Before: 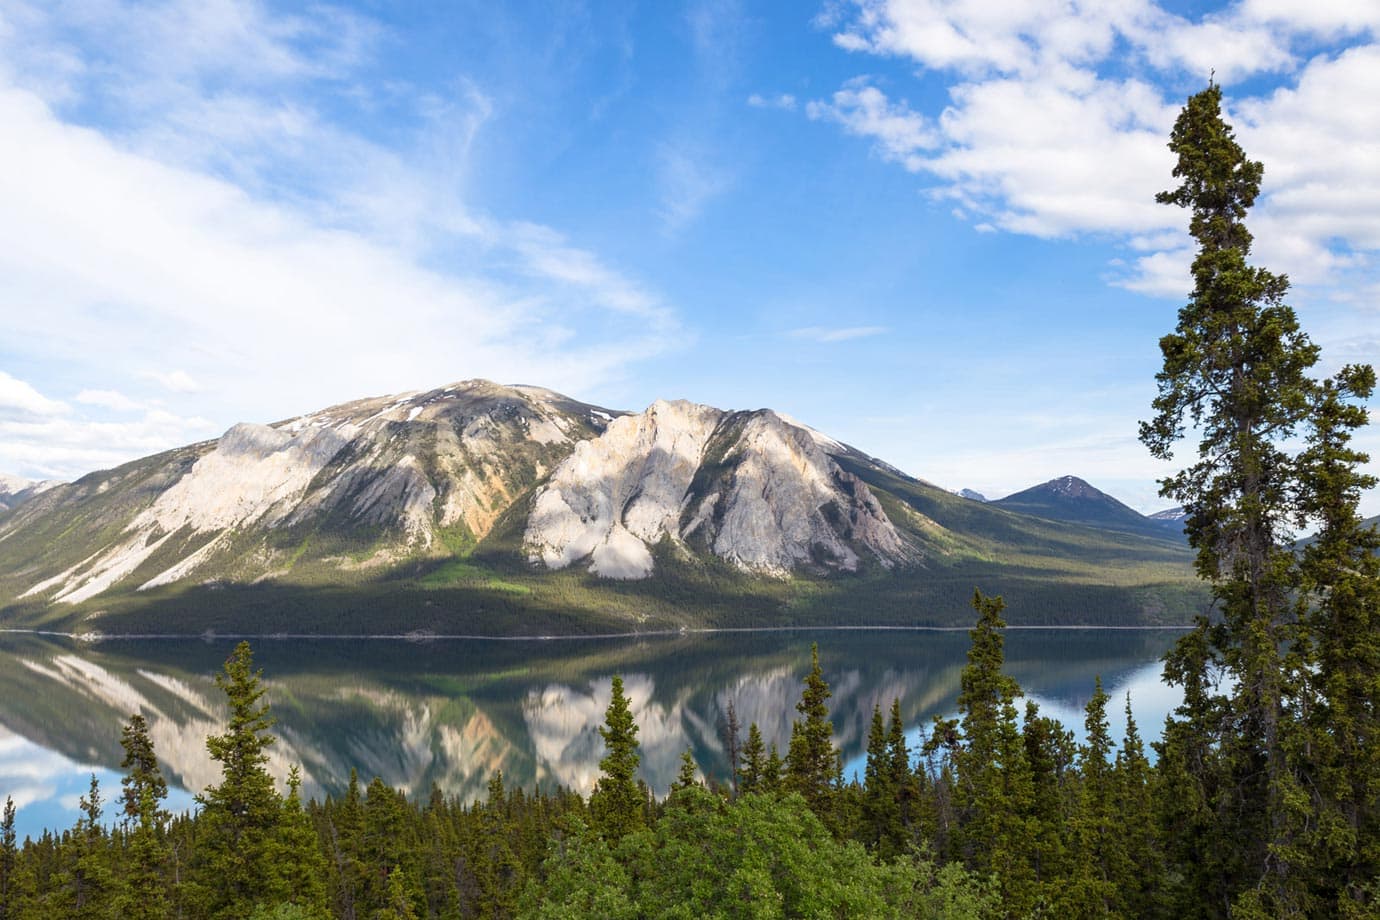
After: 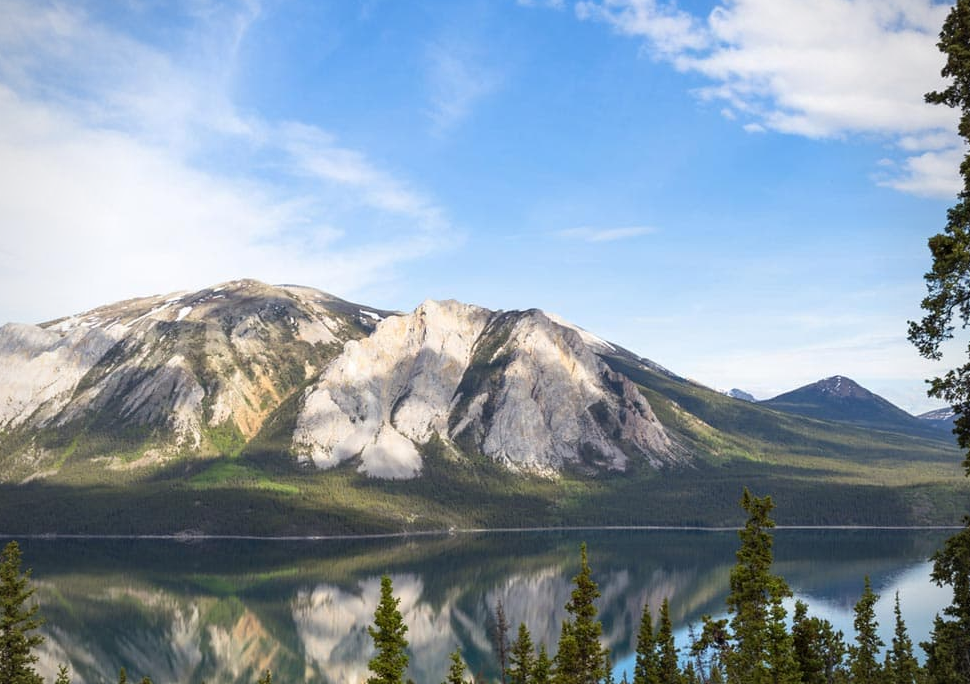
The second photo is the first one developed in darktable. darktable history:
crop and rotate: left 16.774%, top 10.884%, right 12.921%, bottom 14.677%
vignetting: fall-off radius 61.19%, brightness -0.461, saturation -0.292
